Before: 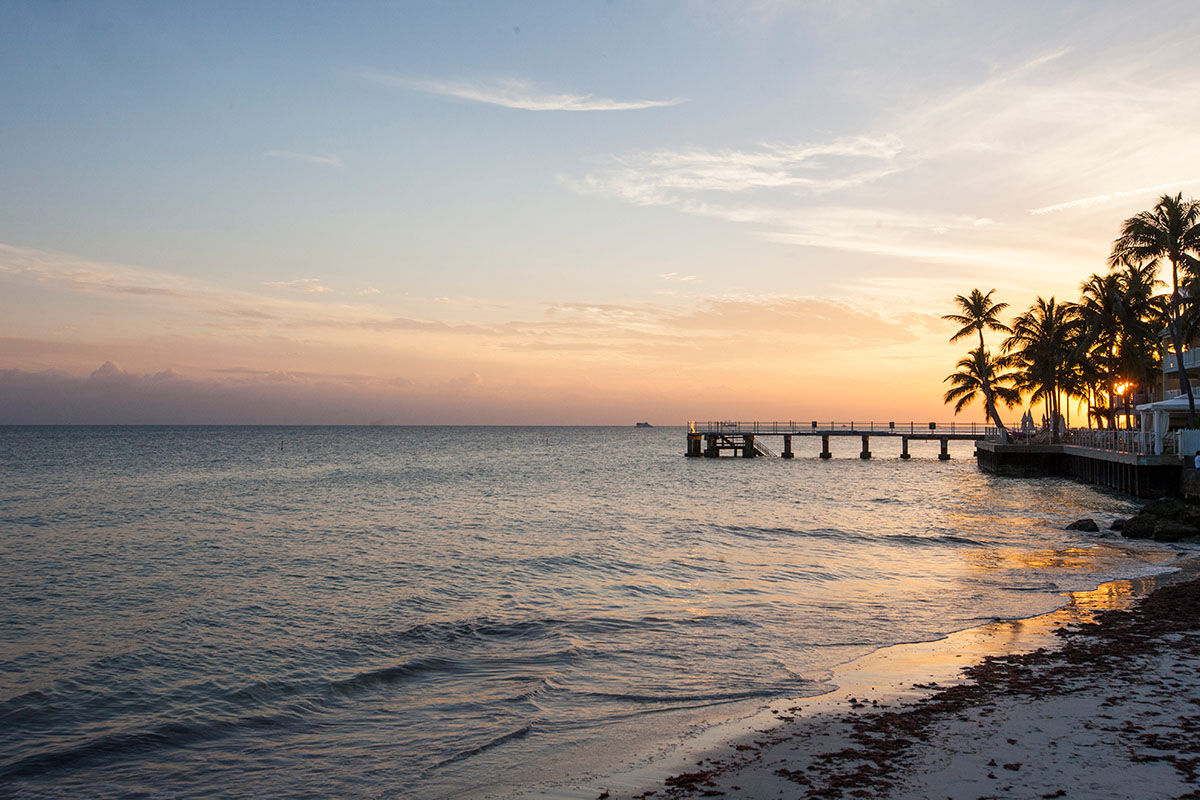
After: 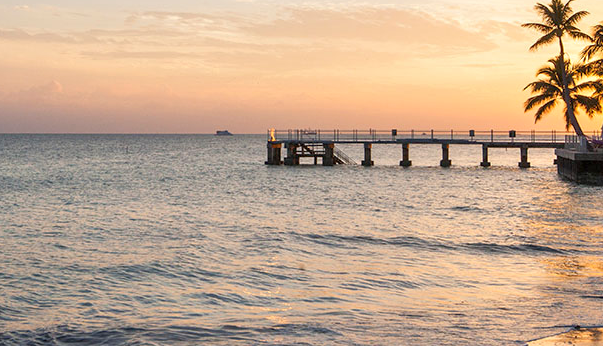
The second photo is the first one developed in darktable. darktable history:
tone equalizer: -8 EV 1 EV, -7 EV 1 EV, -6 EV 1 EV, -5 EV 1 EV, -4 EV 1 EV, -3 EV 0.75 EV, -2 EV 0.5 EV, -1 EV 0.25 EV
crop: left 35.03%, top 36.625%, right 14.663%, bottom 20.057%
